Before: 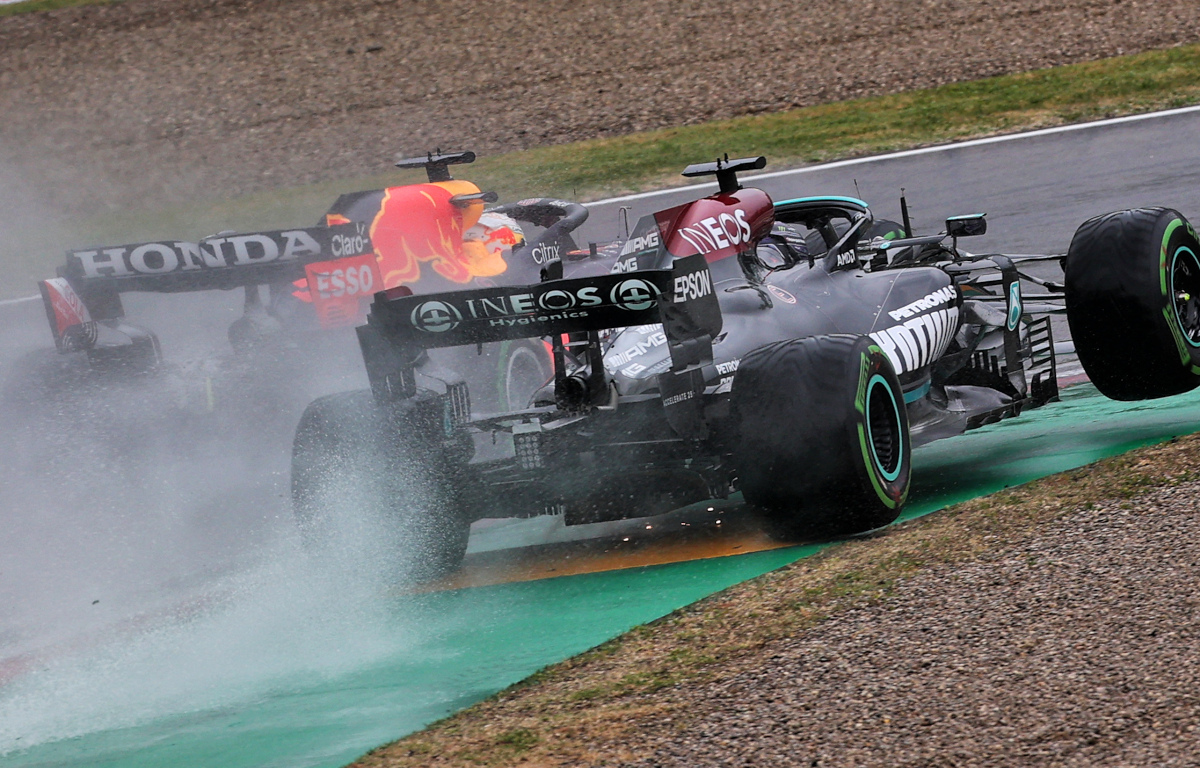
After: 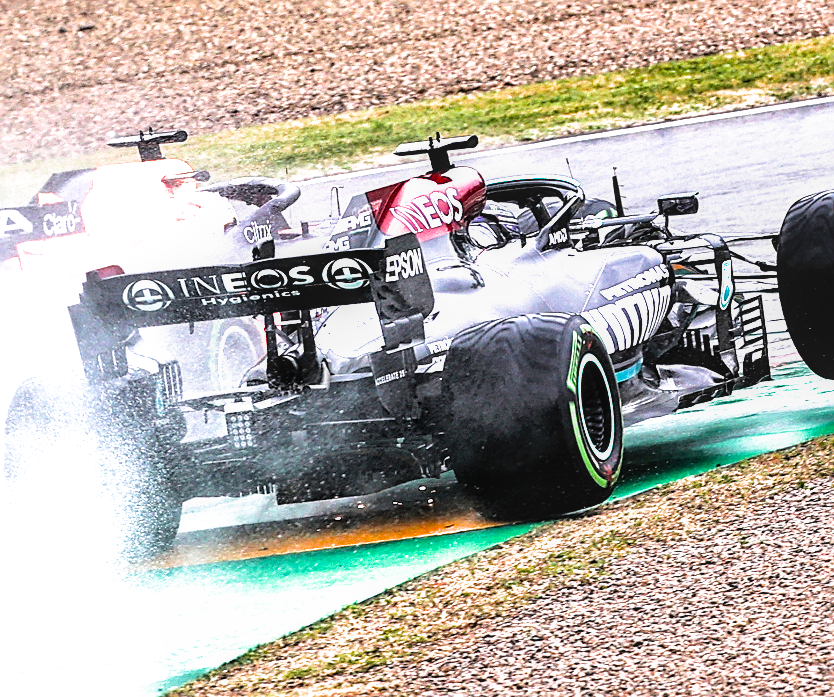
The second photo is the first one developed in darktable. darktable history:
exposure: black level correction 0, exposure 1.45 EV, compensate exposure bias true, compensate highlight preservation false
tone equalizer: -8 EV -0.75 EV, -7 EV -0.7 EV, -6 EV -0.6 EV, -5 EV -0.4 EV, -3 EV 0.4 EV, -2 EV 0.6 EV, -1 EV 0.7 EV, +0 EV 0.75 EV, edges refinement/feathering 500, mask exposure compensation -1.57 EV, preserve details no
local contrast: on, module defaults
filmic rgb: black relative exposure -12 EV, white relative exposure 2.8 EV, threshold 3 EV, target black luminance 0%, hardness 8.06, latitude 70.41%, contrast 1.14, highlights saturation mix 10%, shadows ↔ highlights balance -0.388%, color science v4 (2020), iterations of high-quality reconstruction 10, contrast in shadows soft, contrast in highlights soft, enable highlight reconstruction true
crop and rotate: left 24.034%, top 2.838%, right 6.406%, bottom 6.299%
sharpen: on, module defaults
white balance: red 1.009, blue 1.027
